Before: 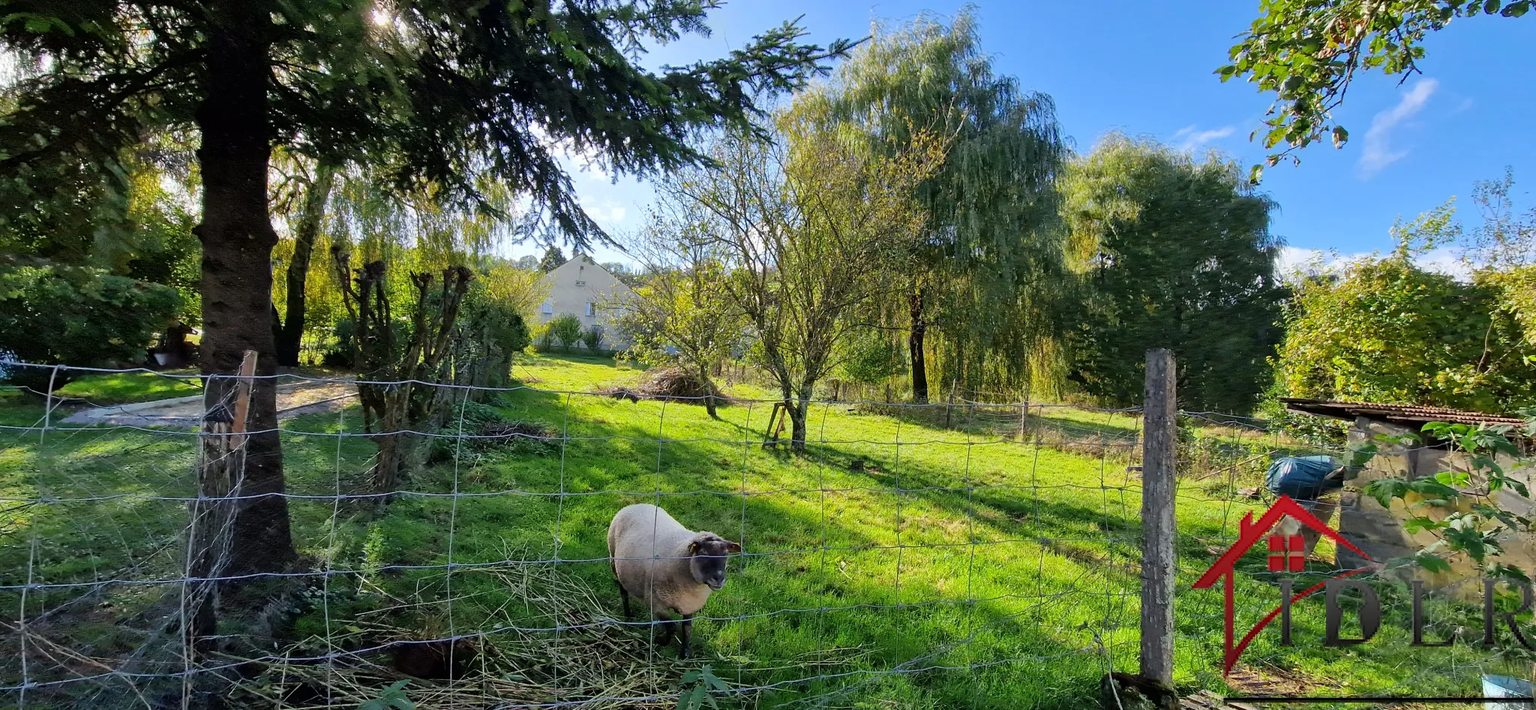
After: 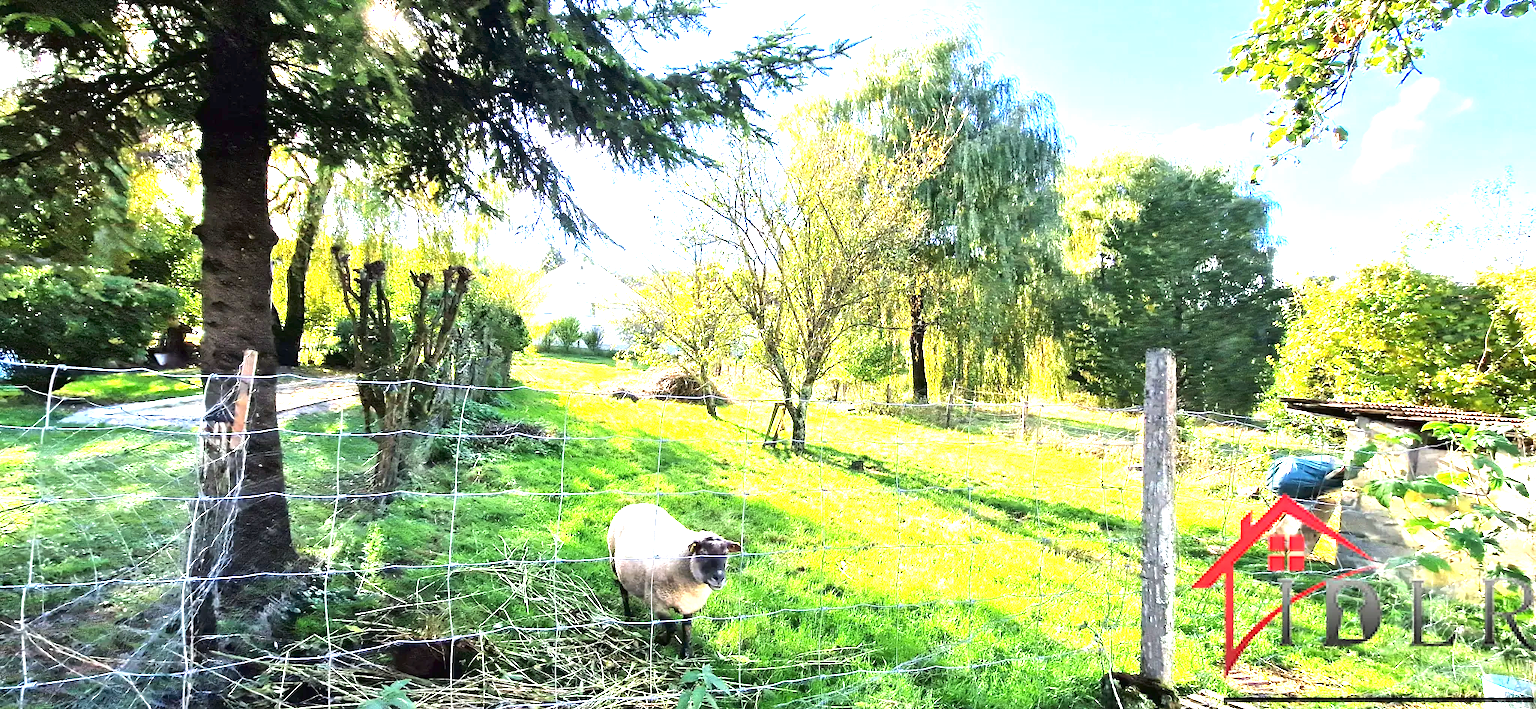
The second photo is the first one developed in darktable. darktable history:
tone equalizer: -8 EV -0.39 EV, -7 EV -0.422 EV, -6 EV -0.349 EV, -5 EV -0.243 EV, -3 EV 0.221 EV, -2 EV 0.336 EV, -1 EV 0.384 EV, +0 EV 0.406 EV, edges refinement/feathering 500, mask exposure compensation -1.57 EV, preserve details guided filter
exposure: black level correction 0, exposure 2.128 EV, compensate highlight preservation false
